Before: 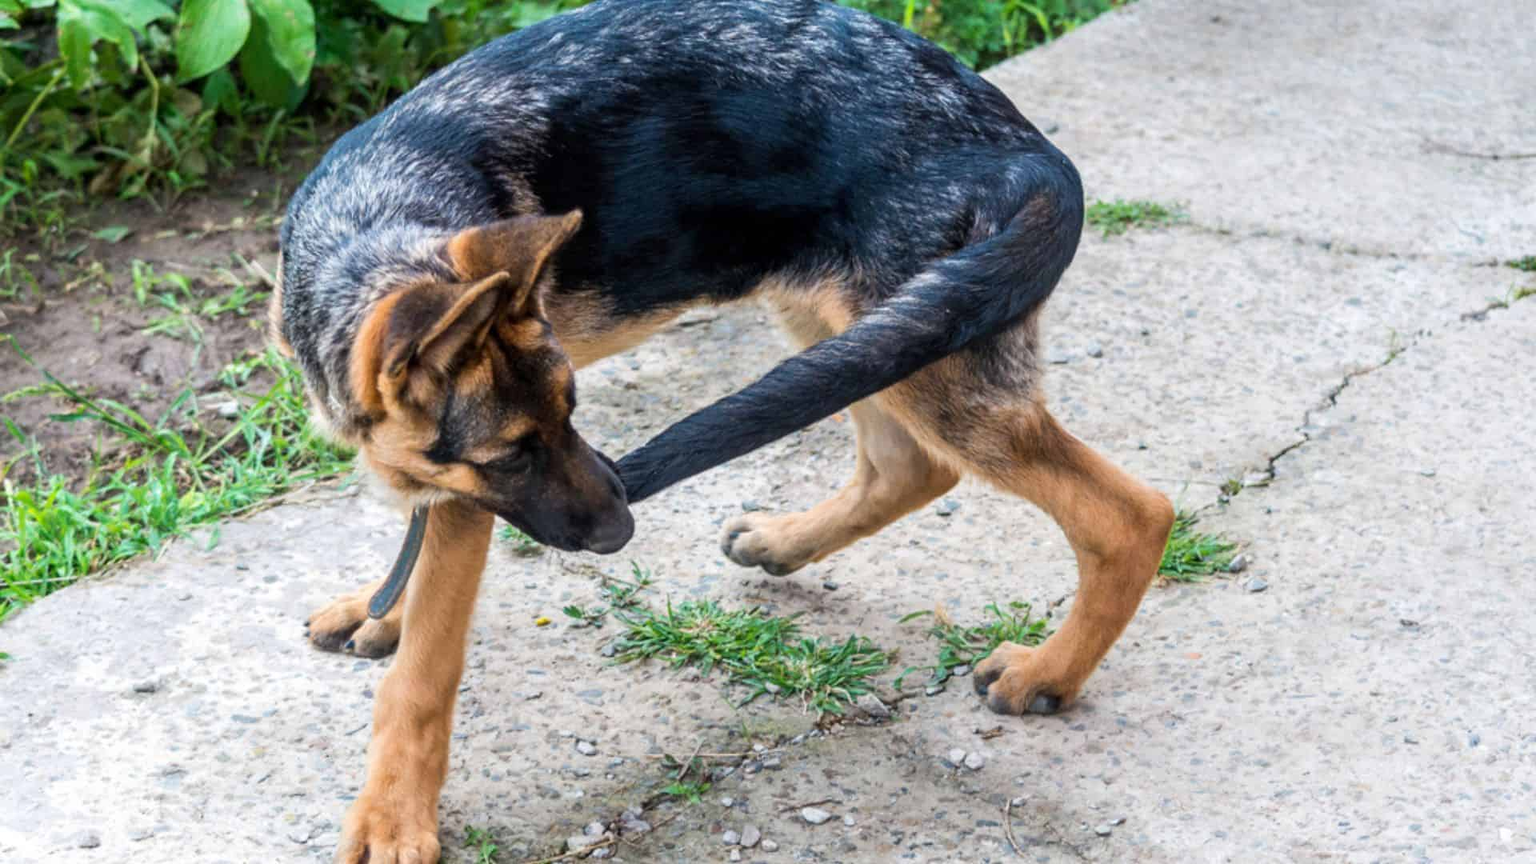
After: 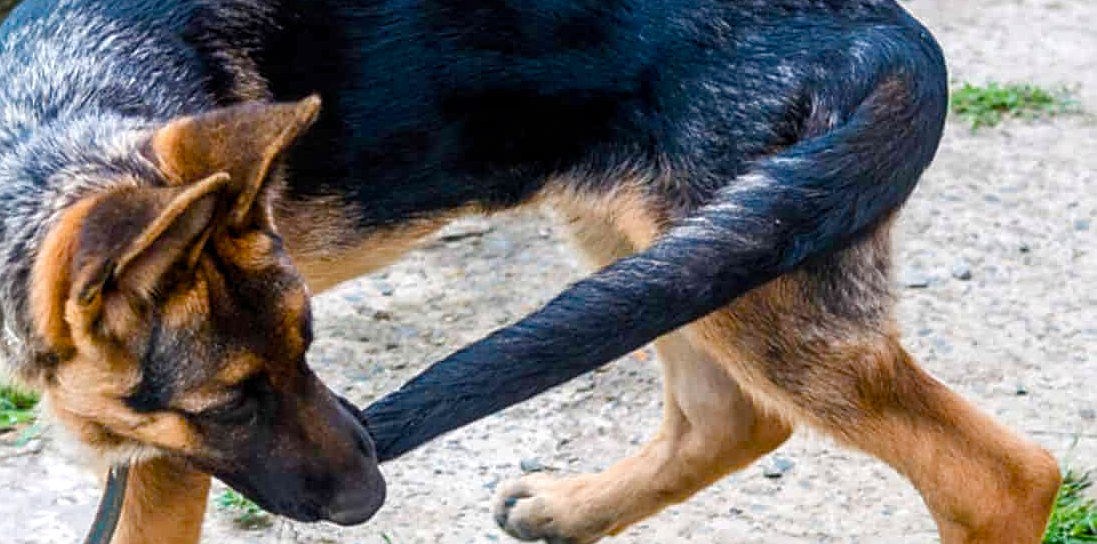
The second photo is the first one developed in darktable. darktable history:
color balance rgb: highlights gain › chroma 0.129%, highlights gain › hue 330.67°, perceptual saturation grading › global saturation 20%, perceptual saturation grading › highlights -25.074%, perceptual saturation grading › shadows 49.619%, contrast 5.052%
crop: left 21.212%, top 15.5%, right 21.623%, bottom 33.986%
sharpen: on, module defaults
